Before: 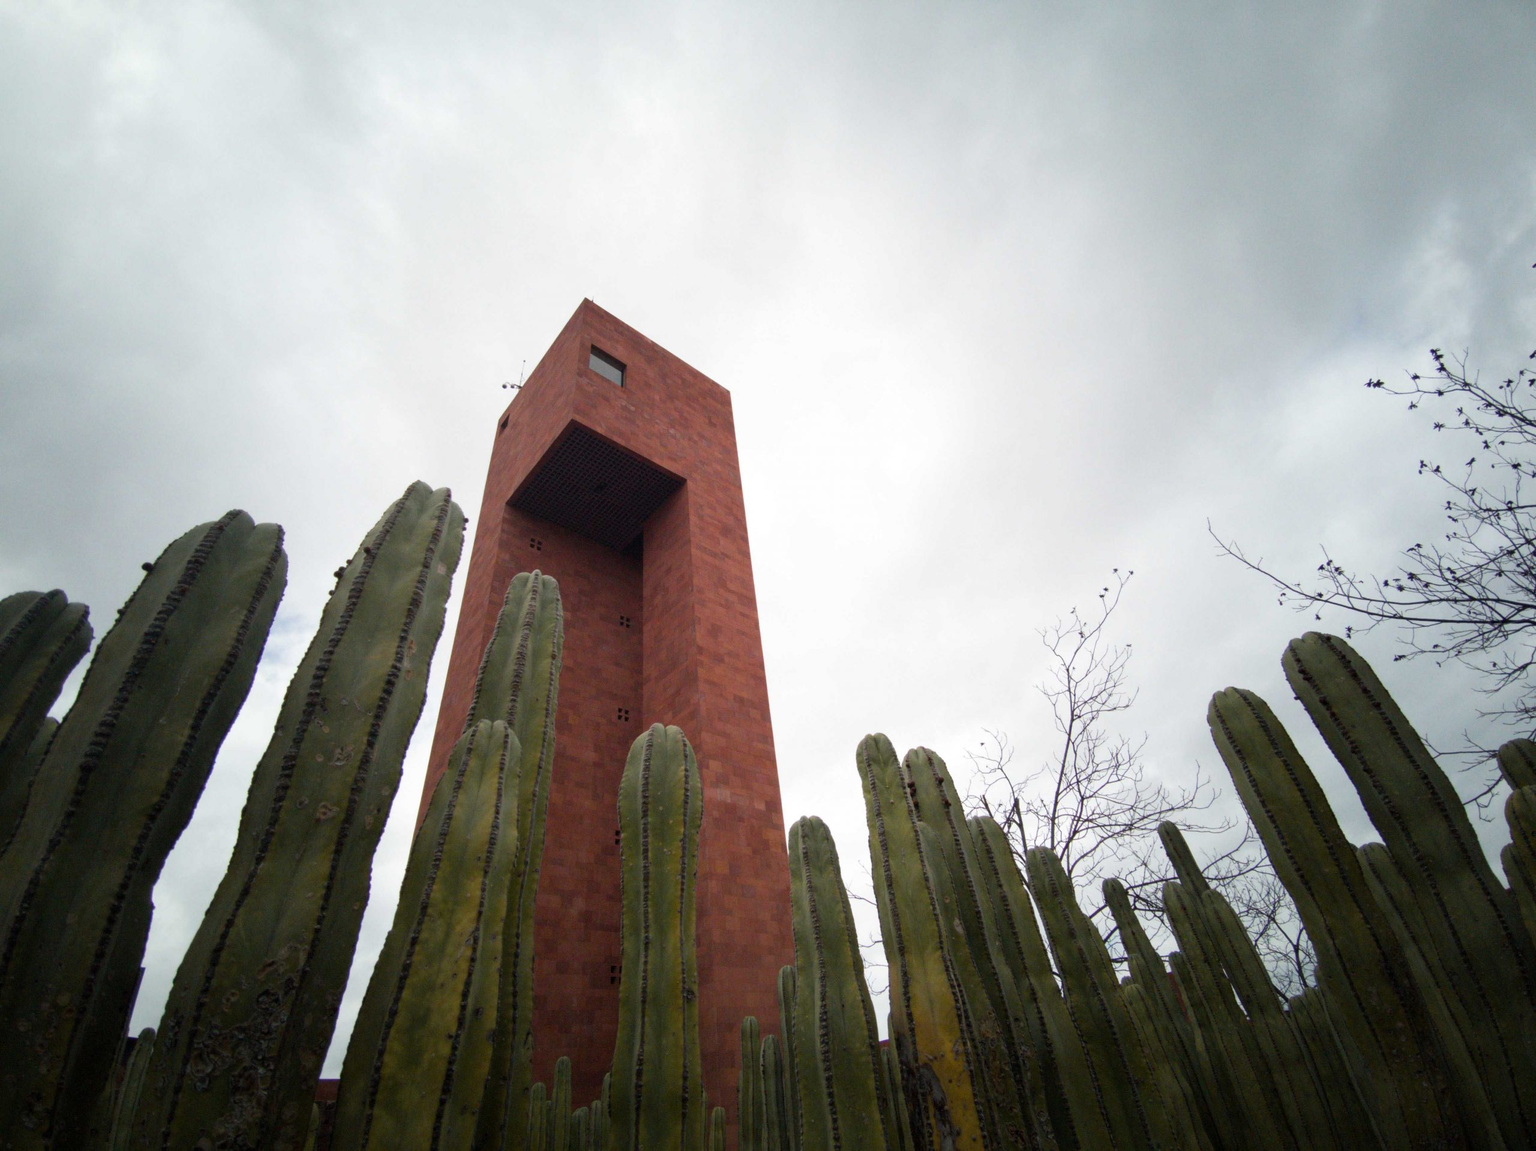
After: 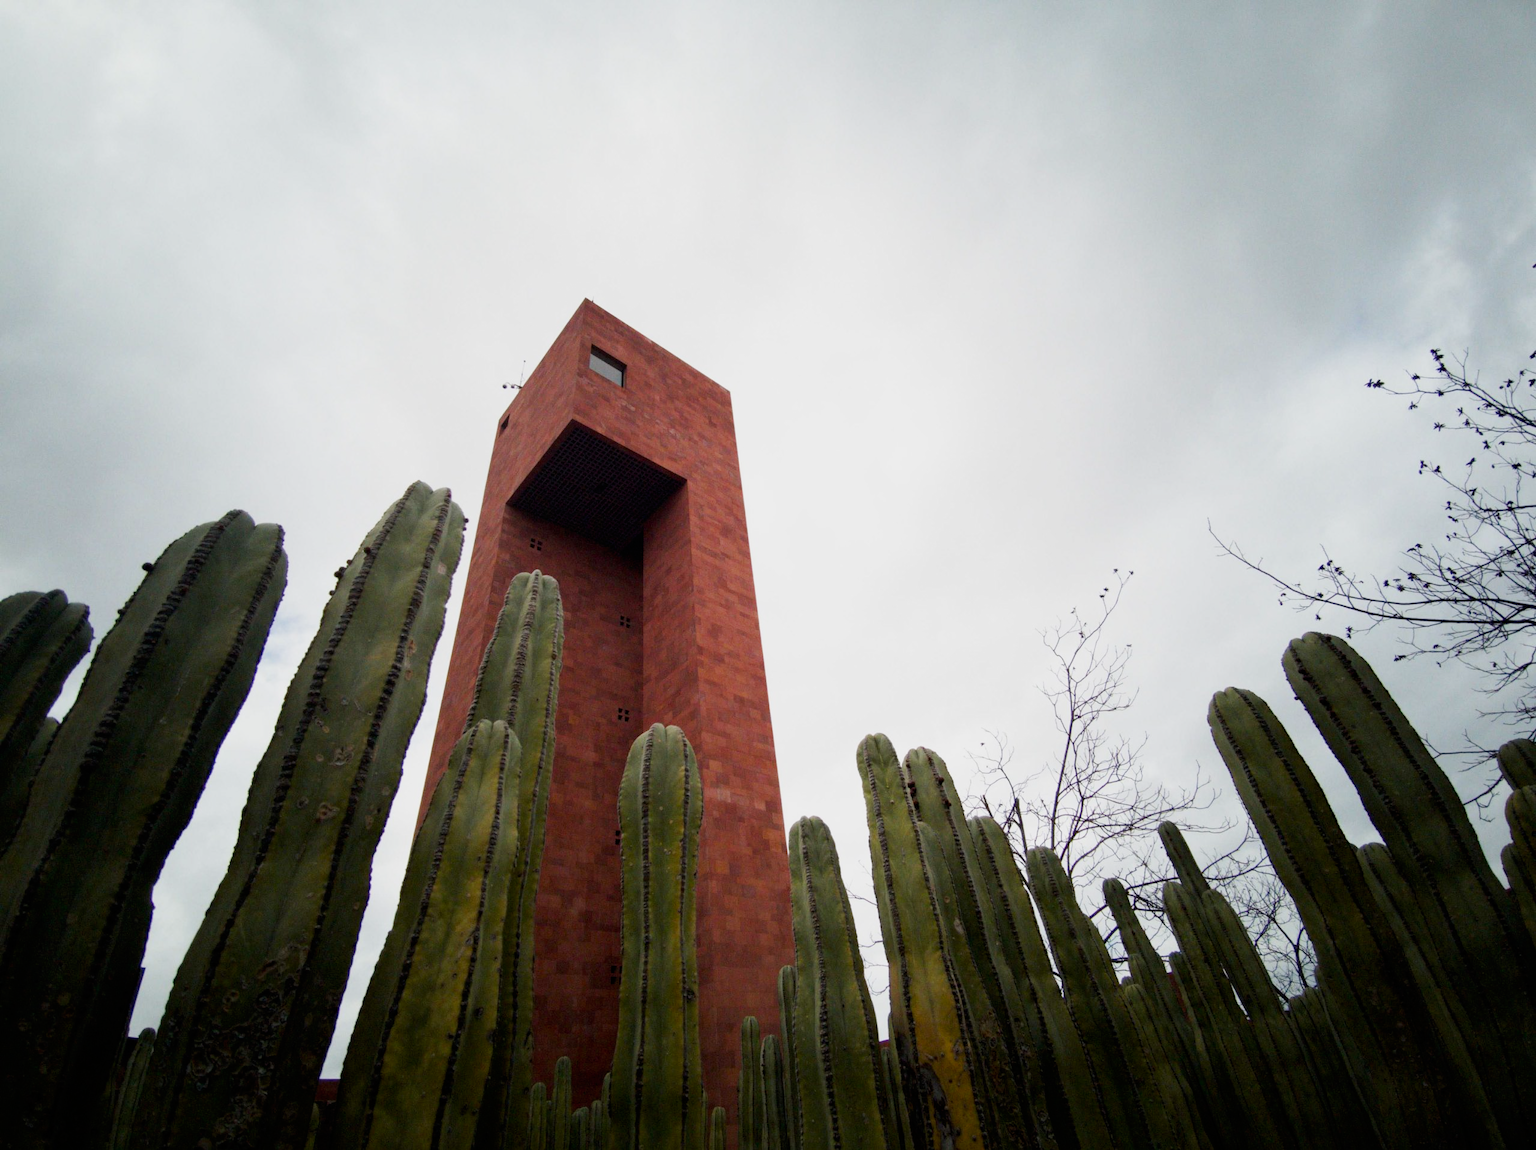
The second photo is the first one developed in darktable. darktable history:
exposure: black level correction 0, exposure -0.843 EV, compensate highlight preservation false
base curve: curves: ch0 [(0, 0) (0.005, 0.002) (0.15, 0.3) (0.4, 0.7) (0.75, 0.95) (1, 1)], preserve colors none
